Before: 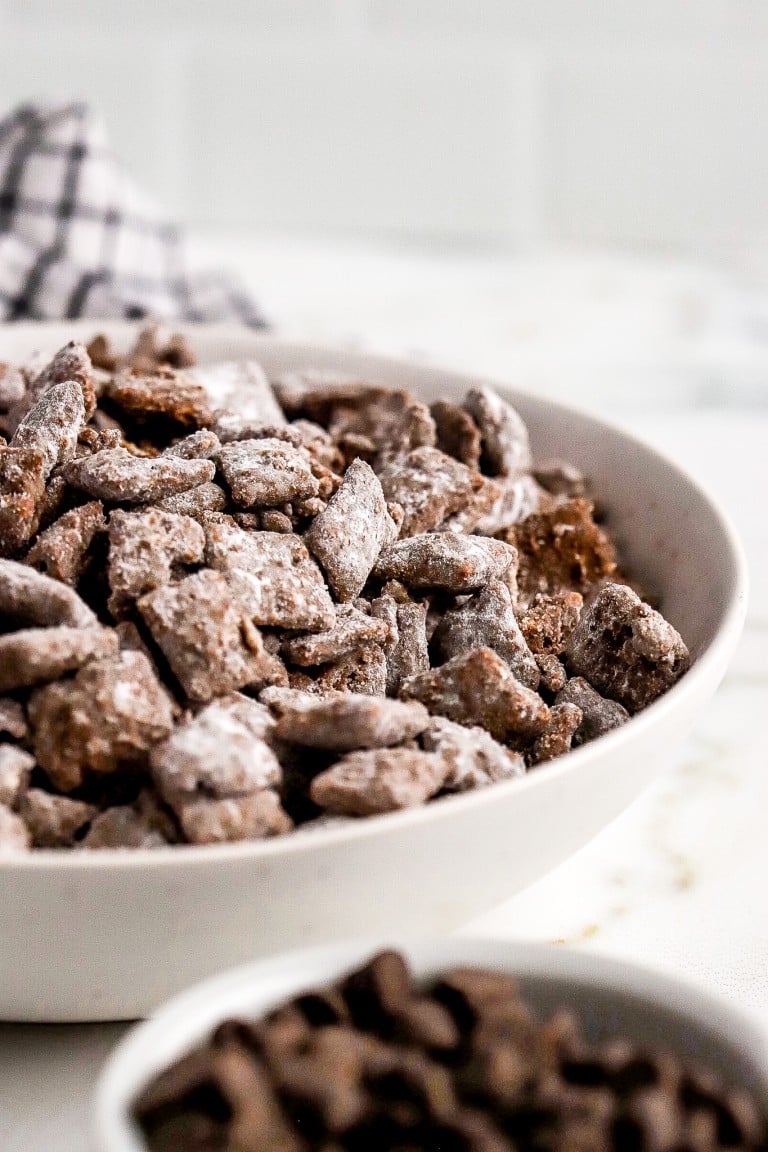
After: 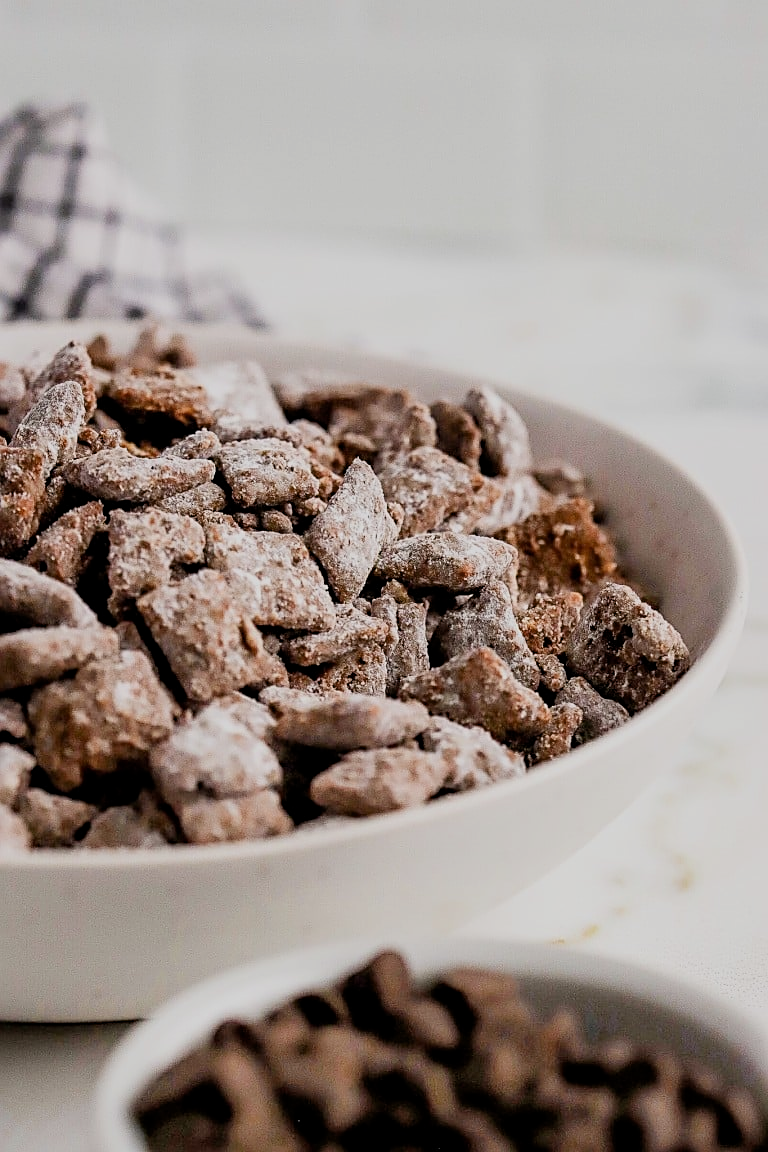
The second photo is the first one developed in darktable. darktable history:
sharpen: on, module defaults
bloom: size 15%, threshold 97%, strength 7%
filmic rgb: middle gray luminance 18.42%, black relative exposure -10.5 EV, white relative exposure 3.4 EV, threshold 6 EV, target black luminance 0%, hardness 6.03, latitude 99%, contrast 0.847, shadows ↔ highlights balance 0.505%, add noise in highlights 0, preserve chrominance max RGB, color science v3 (2019), use custom middle-gray values true, iterations of high-quality reconstruction 0, contrast in highlights soft, enable highlight reconstruction true
